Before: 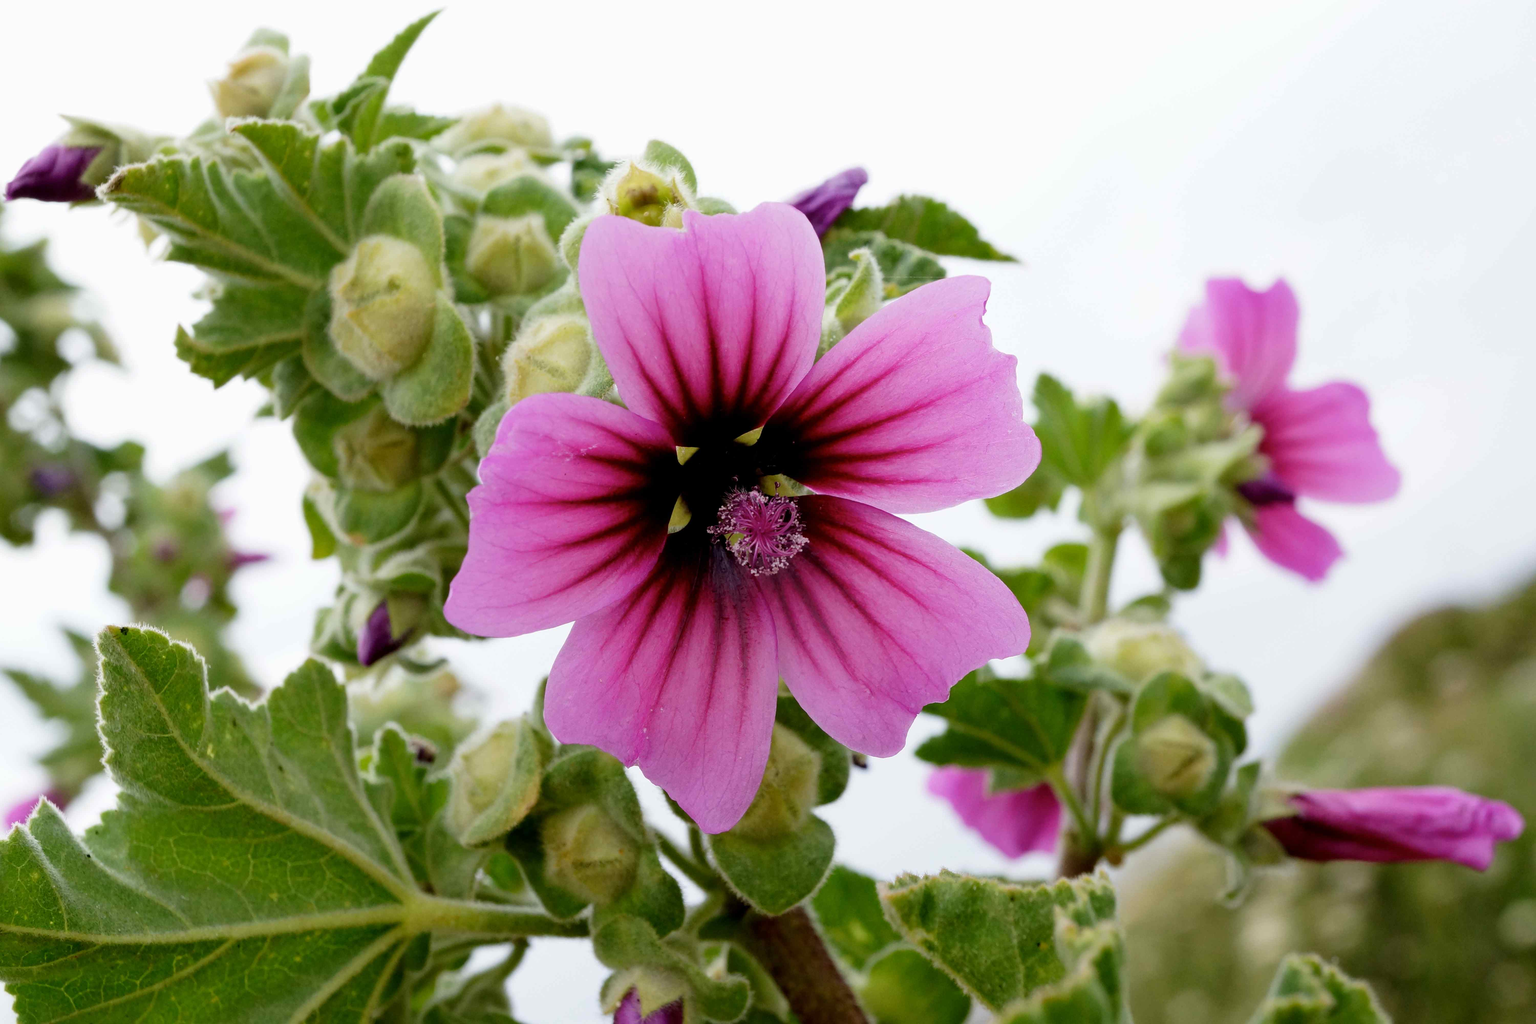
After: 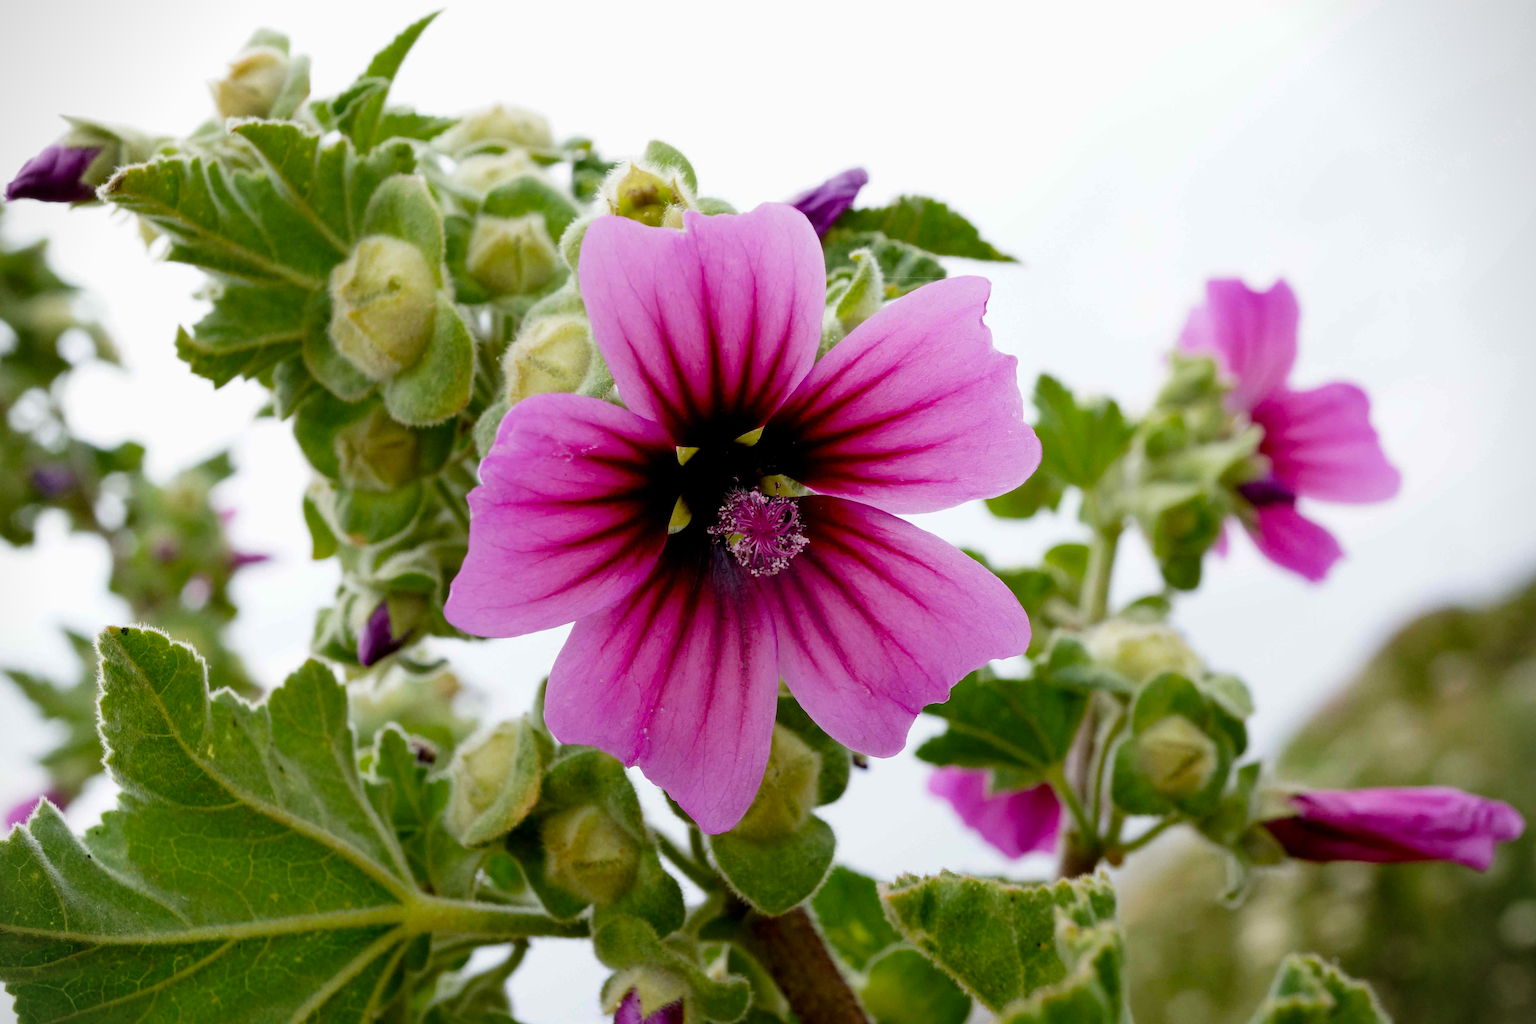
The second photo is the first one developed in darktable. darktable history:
color balance rgb: perceptual saturation grading › global saturation 8.89%, saturation formula JzAzBz (2021)
vignetting: fall-off start 92.6%, brightness -0.52, saturation -0.51, center (-0.012, 0)
